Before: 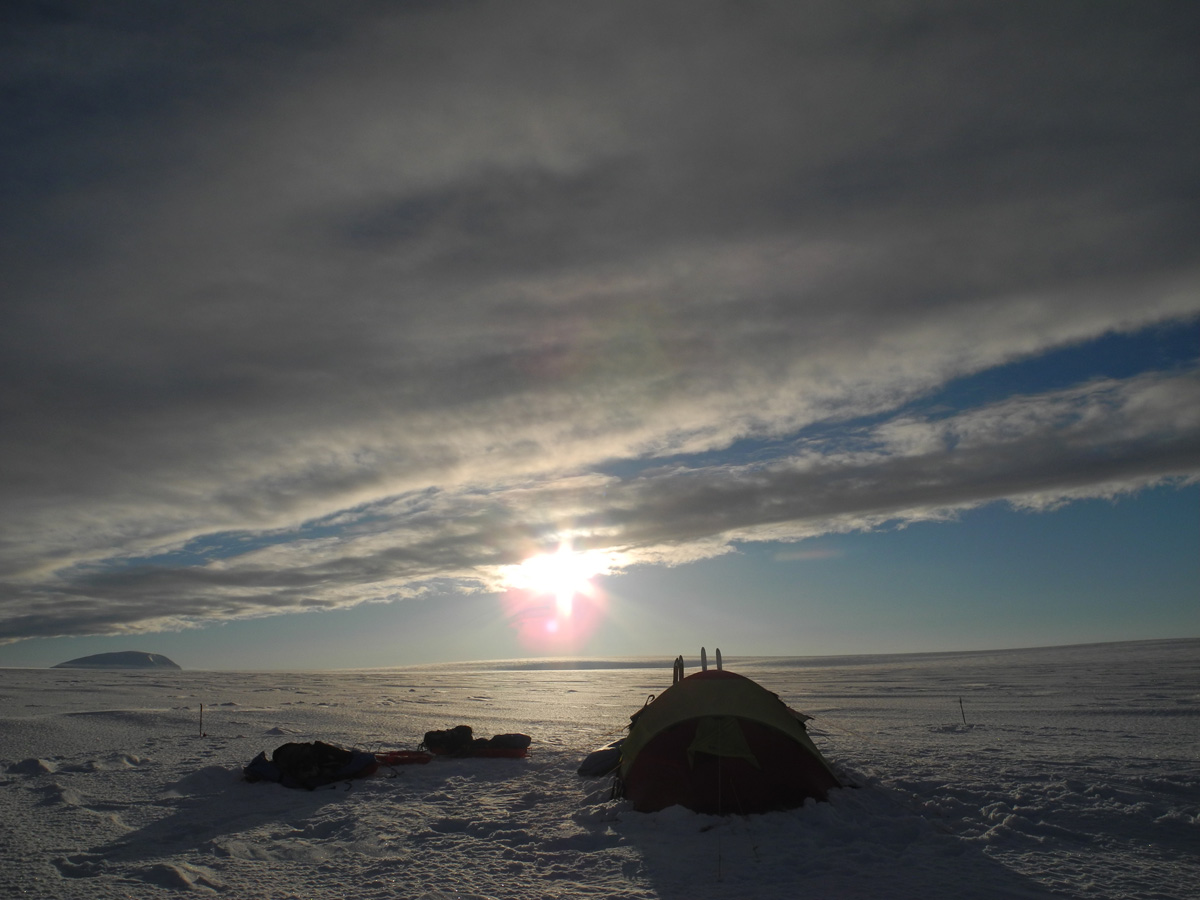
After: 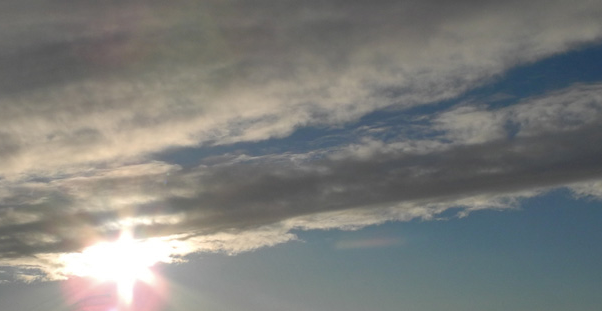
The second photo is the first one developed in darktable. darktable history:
shadows and highlights: radius 108.52, shadows 40.68, highlights -72.88, low approximation 0.01, soften with gaussian
tone equalizer: on, module defaults
crop: left 36.607%, top 34.735%, right 13.146%, bottom 30.611%
